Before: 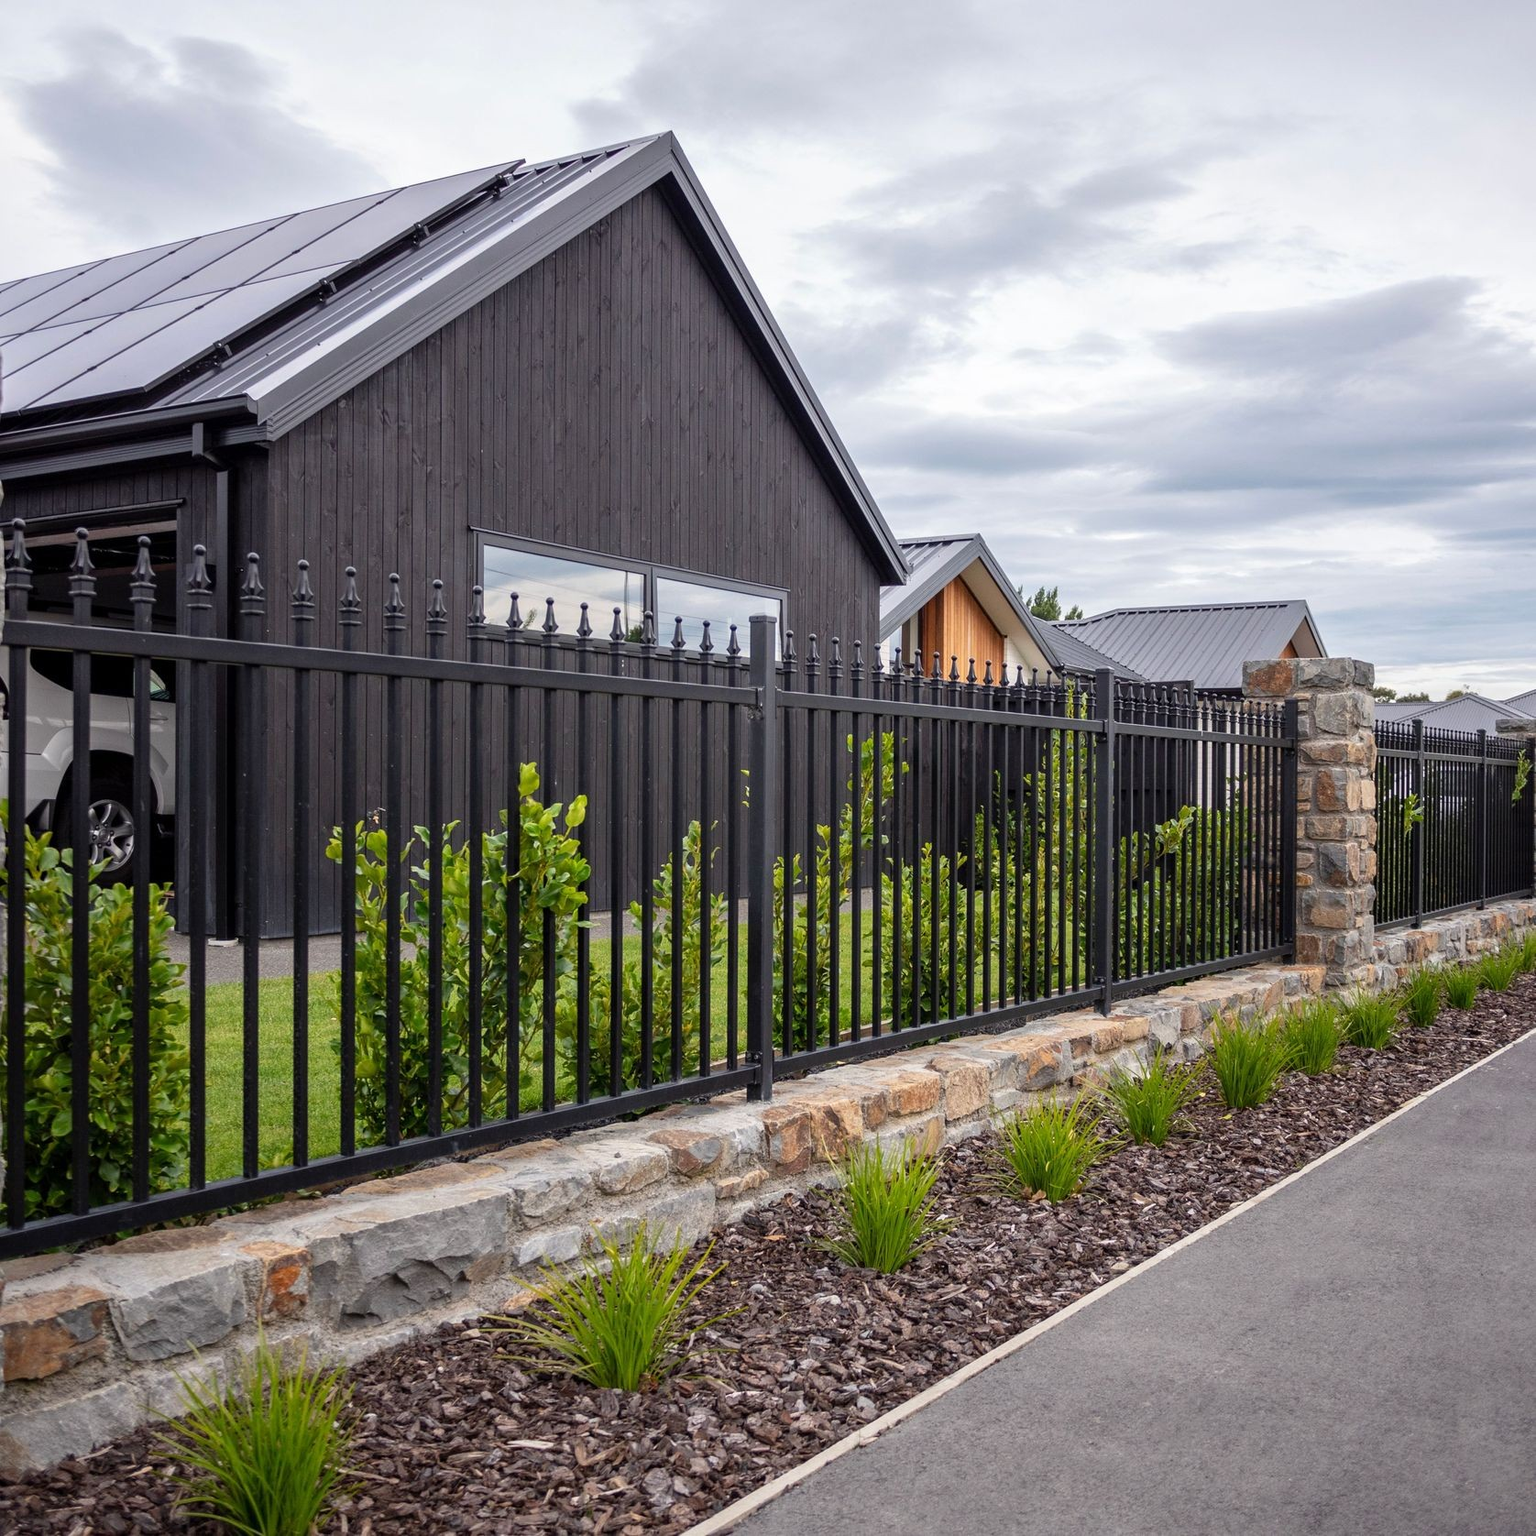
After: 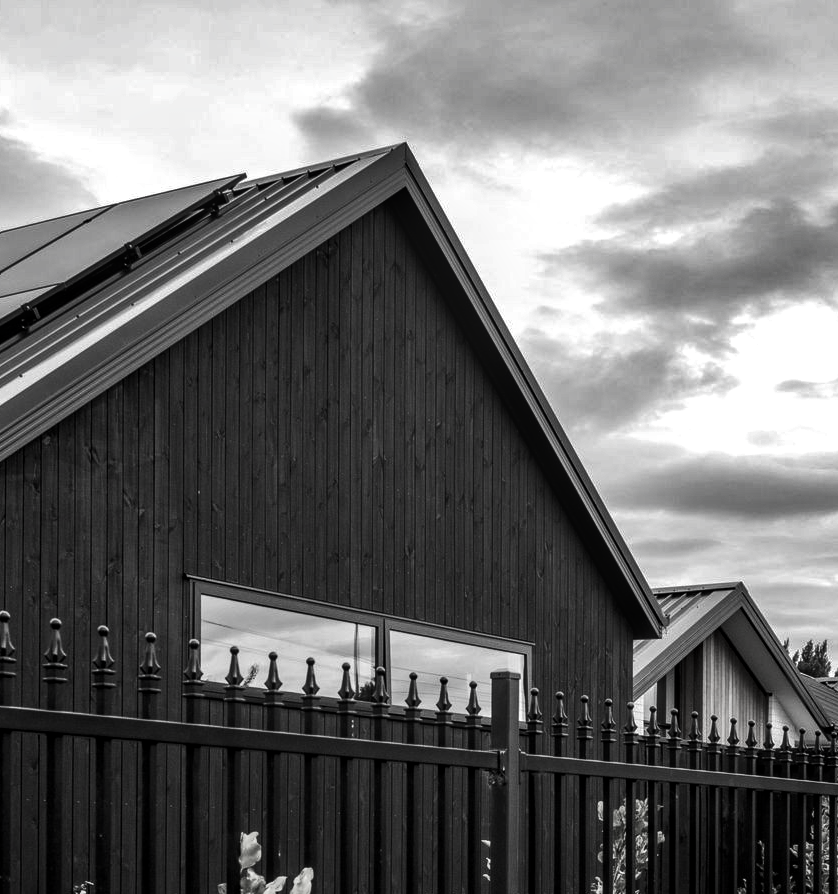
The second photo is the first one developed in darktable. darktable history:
local contrast: on, module defaults
crop: left 19.531%, right 30.429%, bottom 46.607%
contrast brightness saturation: contrast -0.032, brightness -0.577, saturation -0.98
shadows and highlights: low approximation 0.01, soften with gaussian
exposure: black level correction 0.001, exposure 0.194 EV, compensate highlight preservation false
